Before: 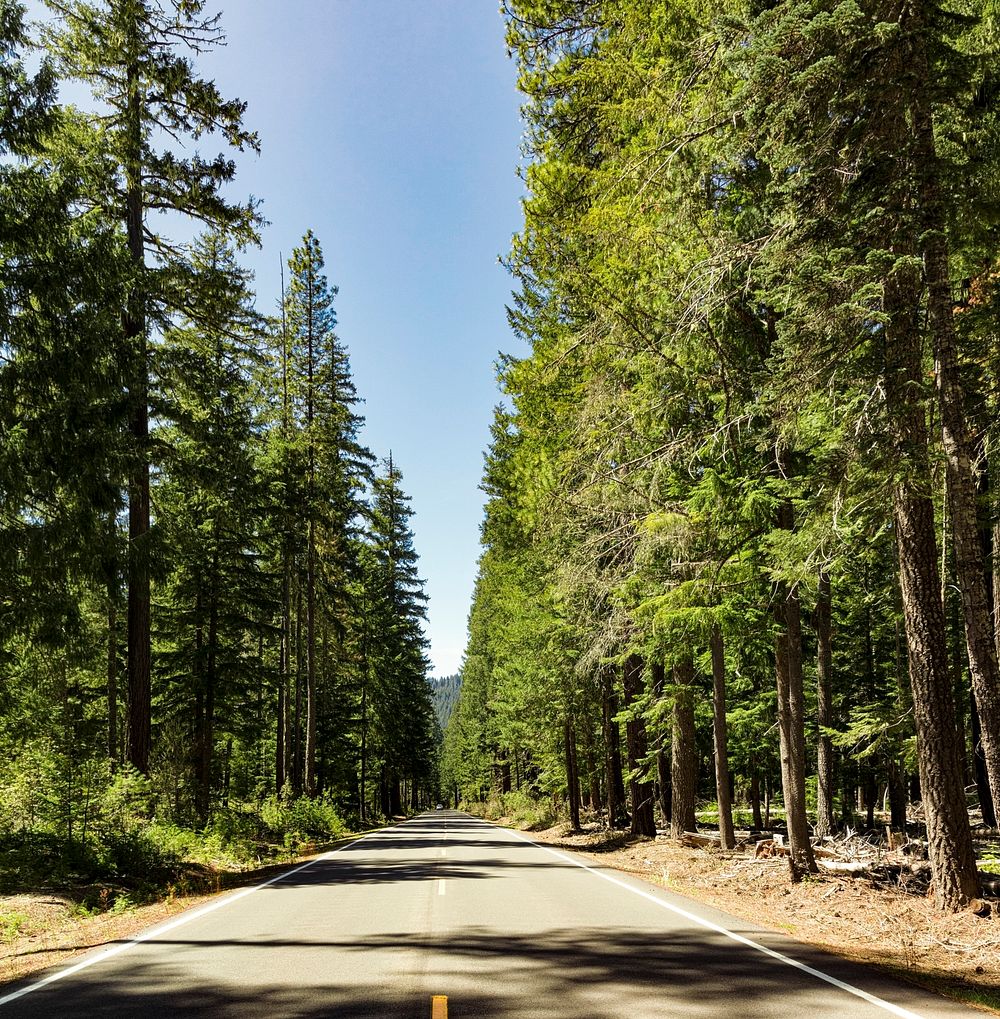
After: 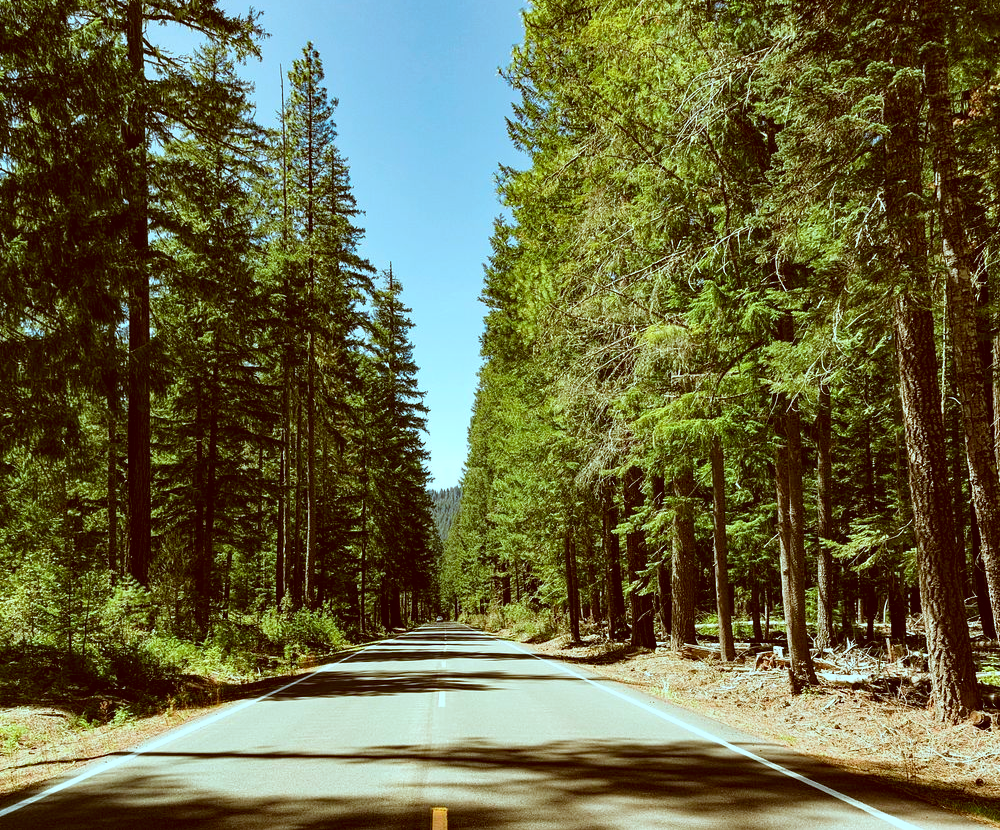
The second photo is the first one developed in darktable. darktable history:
crop and rotate: top 18.498%
color correction: highlights a* -14.11, highlights b* -15.99, shadows a* 10.9, shadows b* 29.95
